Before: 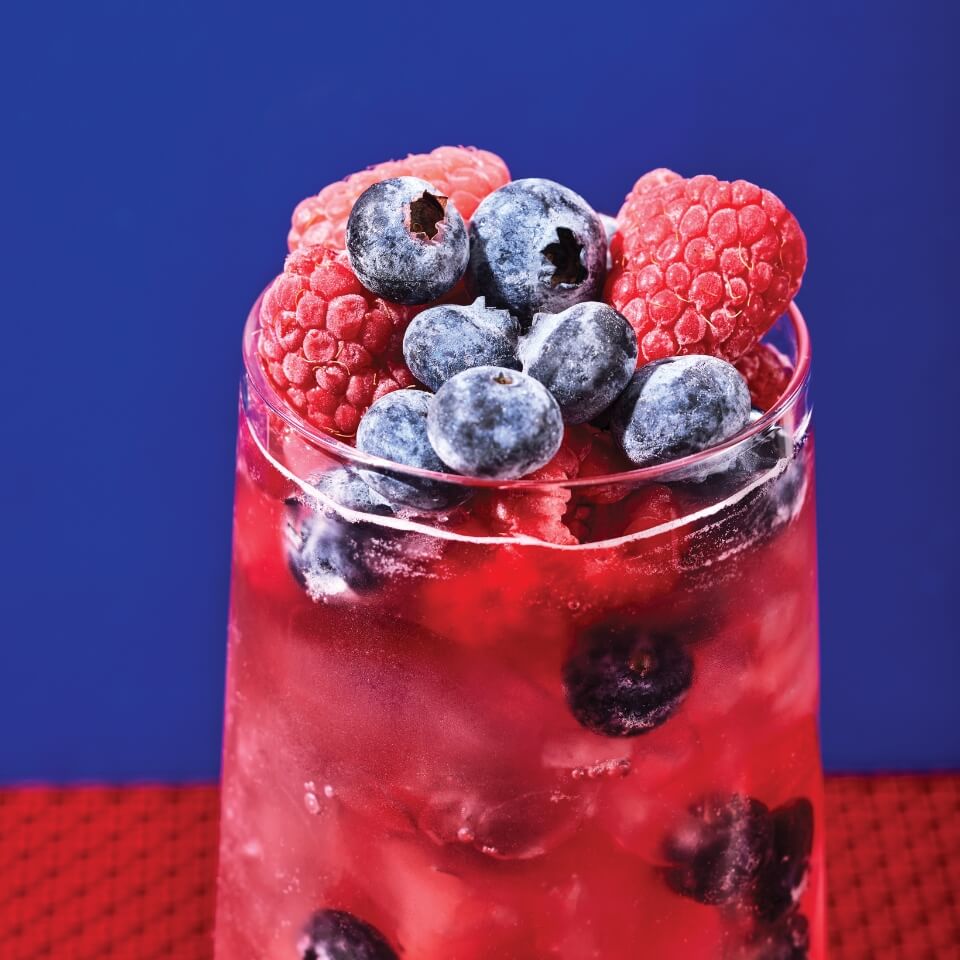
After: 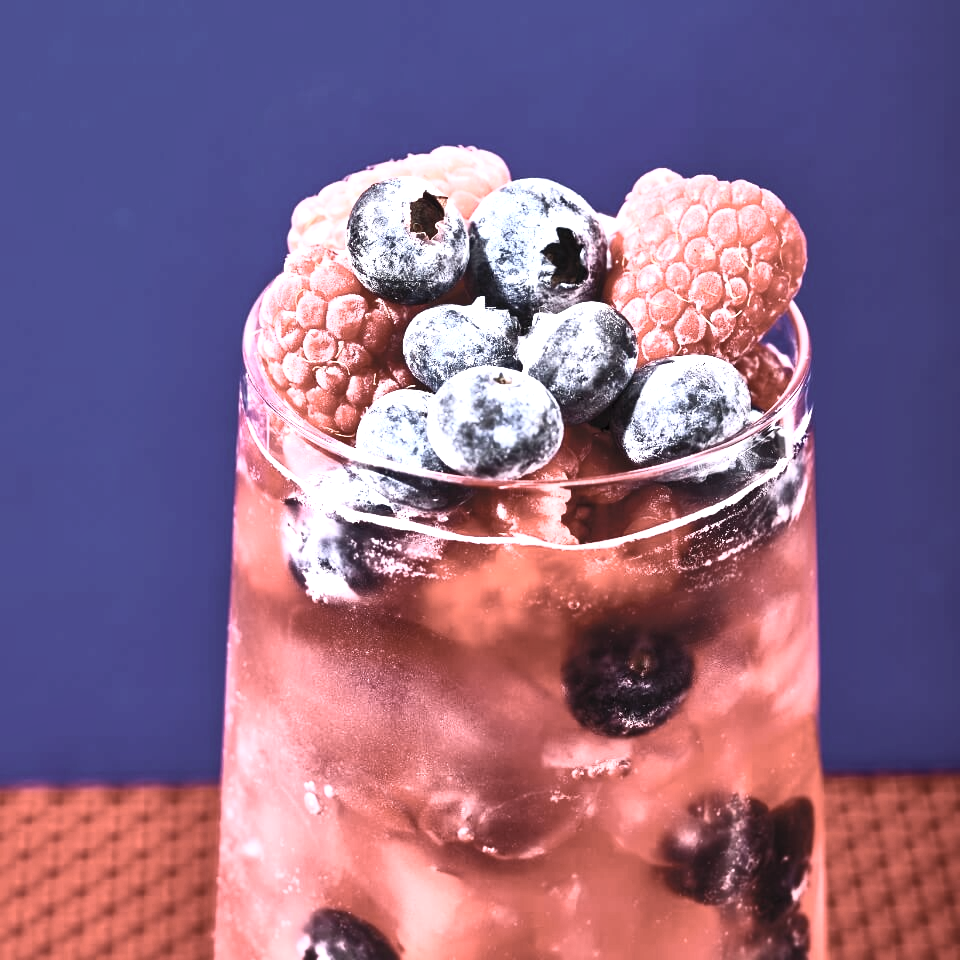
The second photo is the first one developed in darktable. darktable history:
local contrast: mode bilateral grid, contrast 20, coarseness 50, detail 130%, midtone range 0.2
contrast brightness saturation: contrast 0.57, brightness 0.57, saturation -0.34
levels: levels [0, 0.476, 0.951]
